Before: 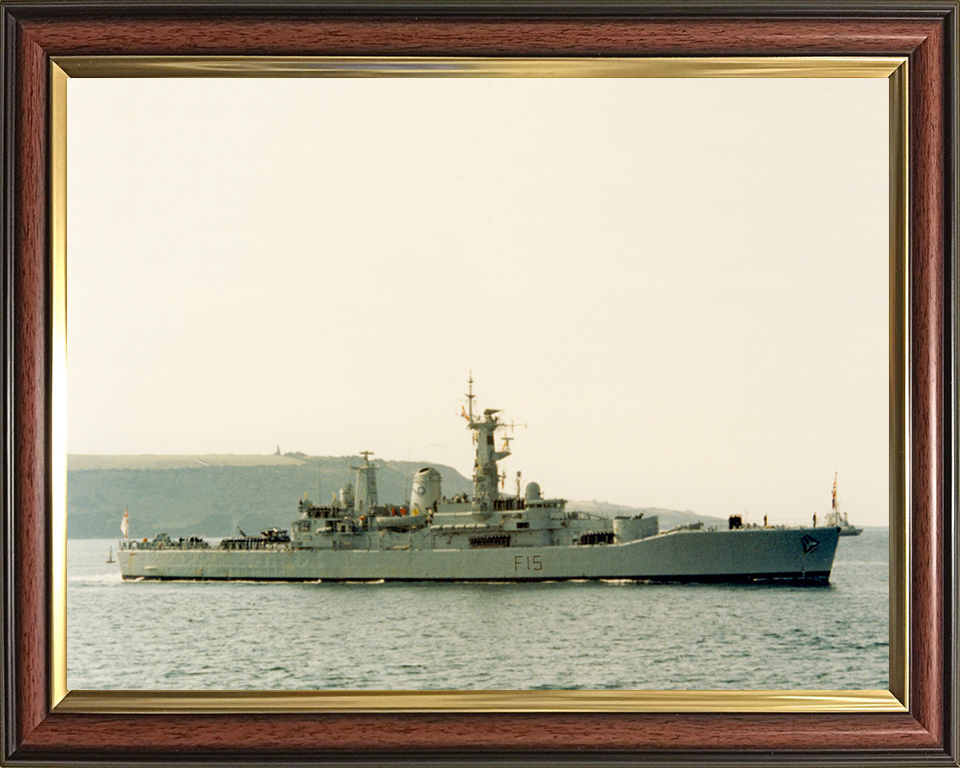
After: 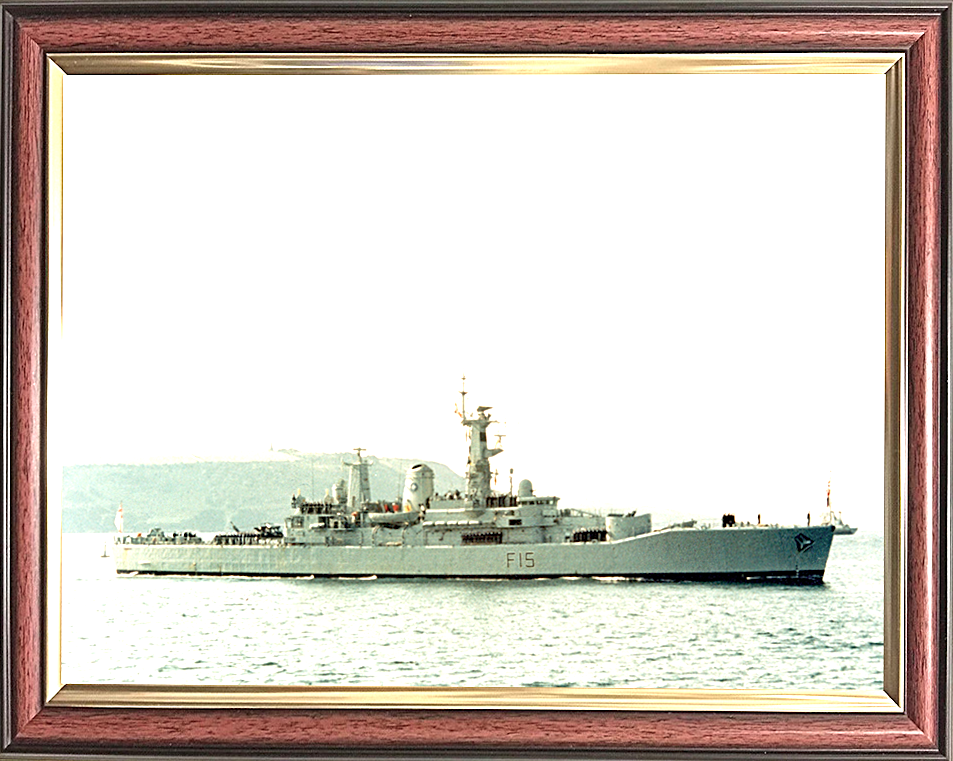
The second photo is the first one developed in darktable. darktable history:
rotate and perspective: rotation 0.192°, lens shift (horizontal) -0.015, crop left 0.005, crop right 0.996, crop top 0.006, crop bottom 0.99
exposure: exposure 1.25 EV, compensate exposure bias true, compensate highlight preservation false
color contrast: blue-yellow contrast 0.7
sharpen: on, module defaults
